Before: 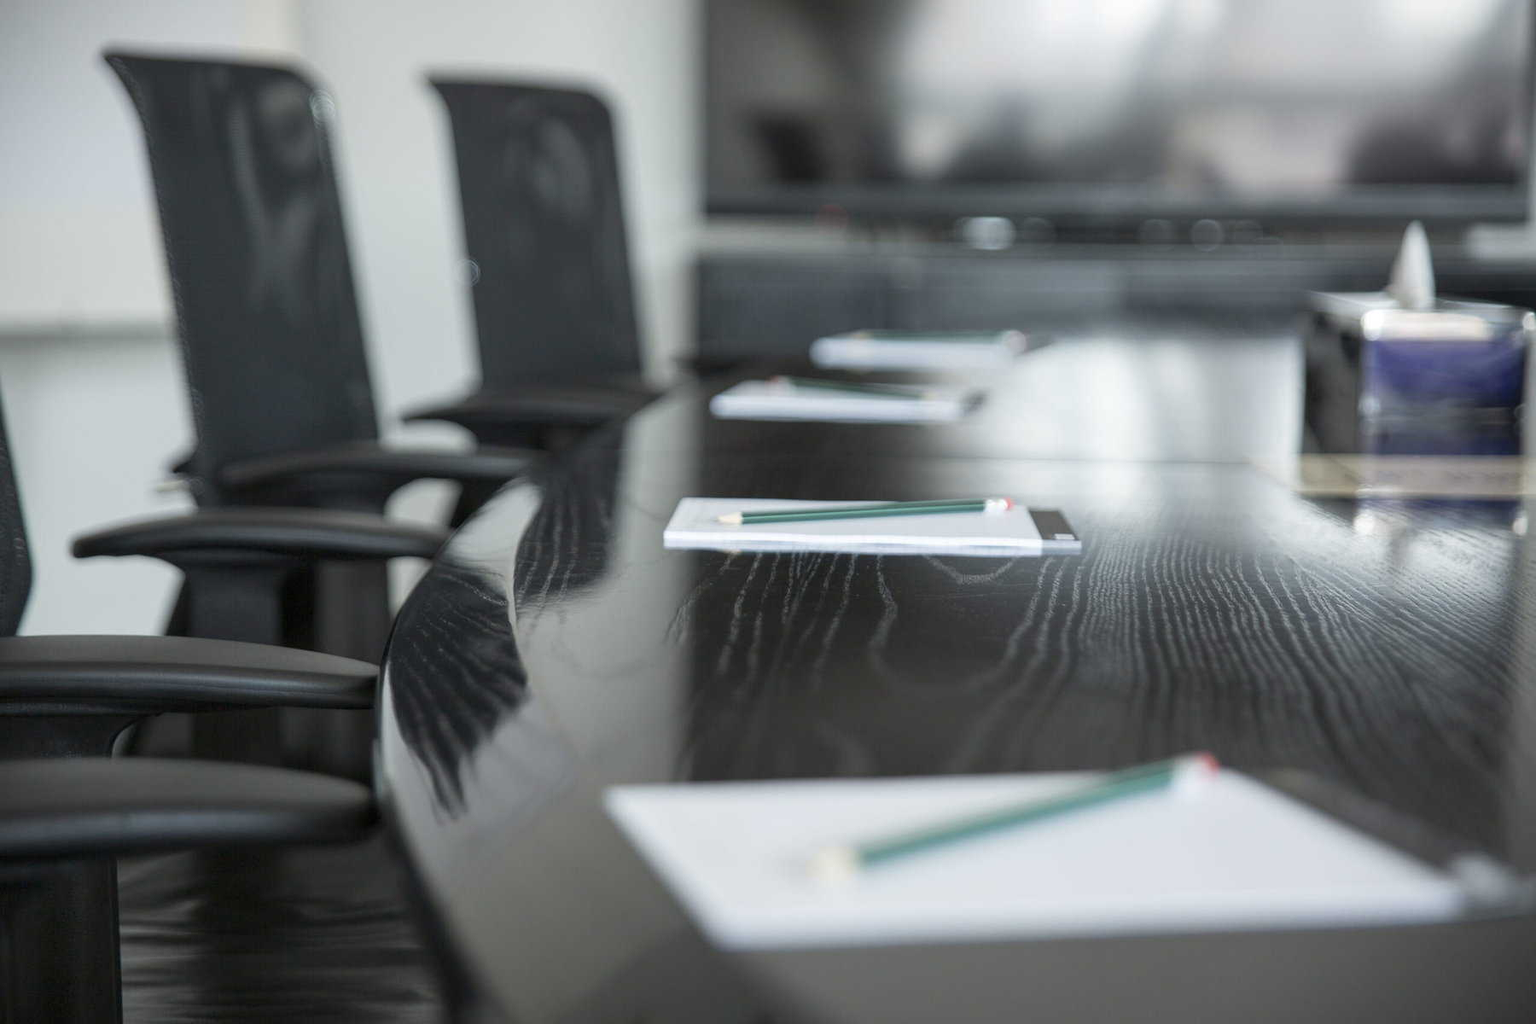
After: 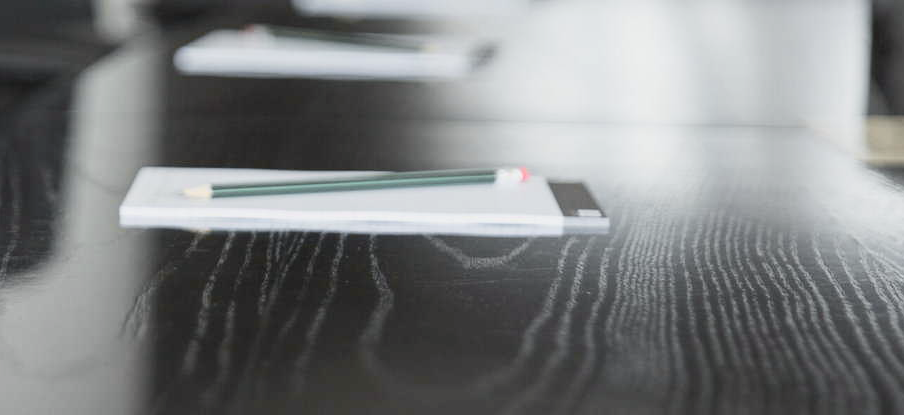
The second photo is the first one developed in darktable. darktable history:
tone curve: curves: ch0 [(0, 0.013) (0.036, 0.045) (0.274, 0.286) (0.566, 0.623) (0.794, 0.827) (1, 0.953)]; ch1 [(0, 0) (0.389, 0.403) (0.462, 0.48) (0.499, 0.5) (0.524, 0.527) (0.57, 0.599) (0.626, 0.65) (0.761, 0.781) (1, 1)]; ch2 [(0, 0) (0.464, 0.478) (0.5, 0.501) (0.533, 0.542) (0.599, 0.613) (0.704, 0.731) (1, 1)], color space Lab, independent channels, preserve colors none
crop: left 36.607%, top 34.735%, right 13.146%, bottom 30.611%
